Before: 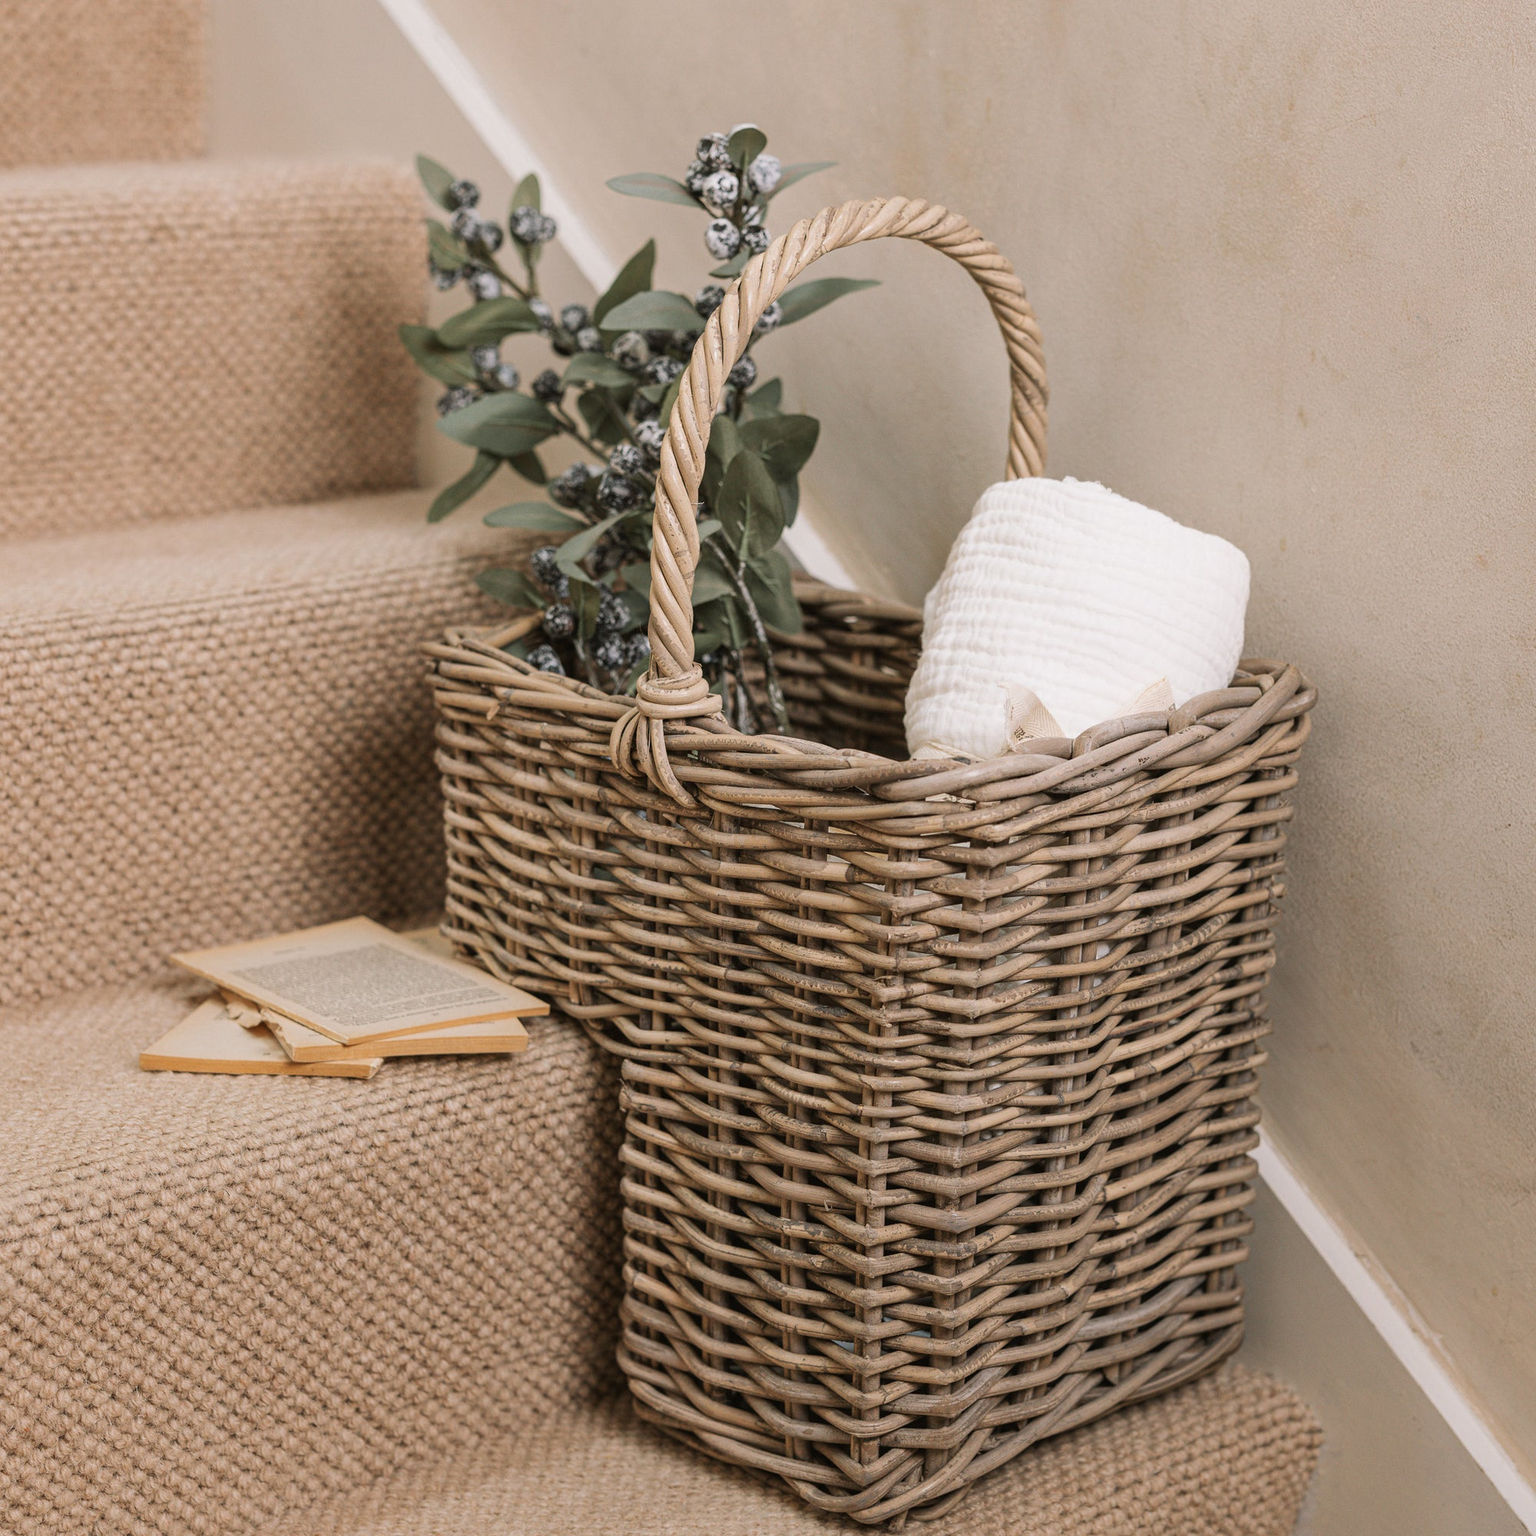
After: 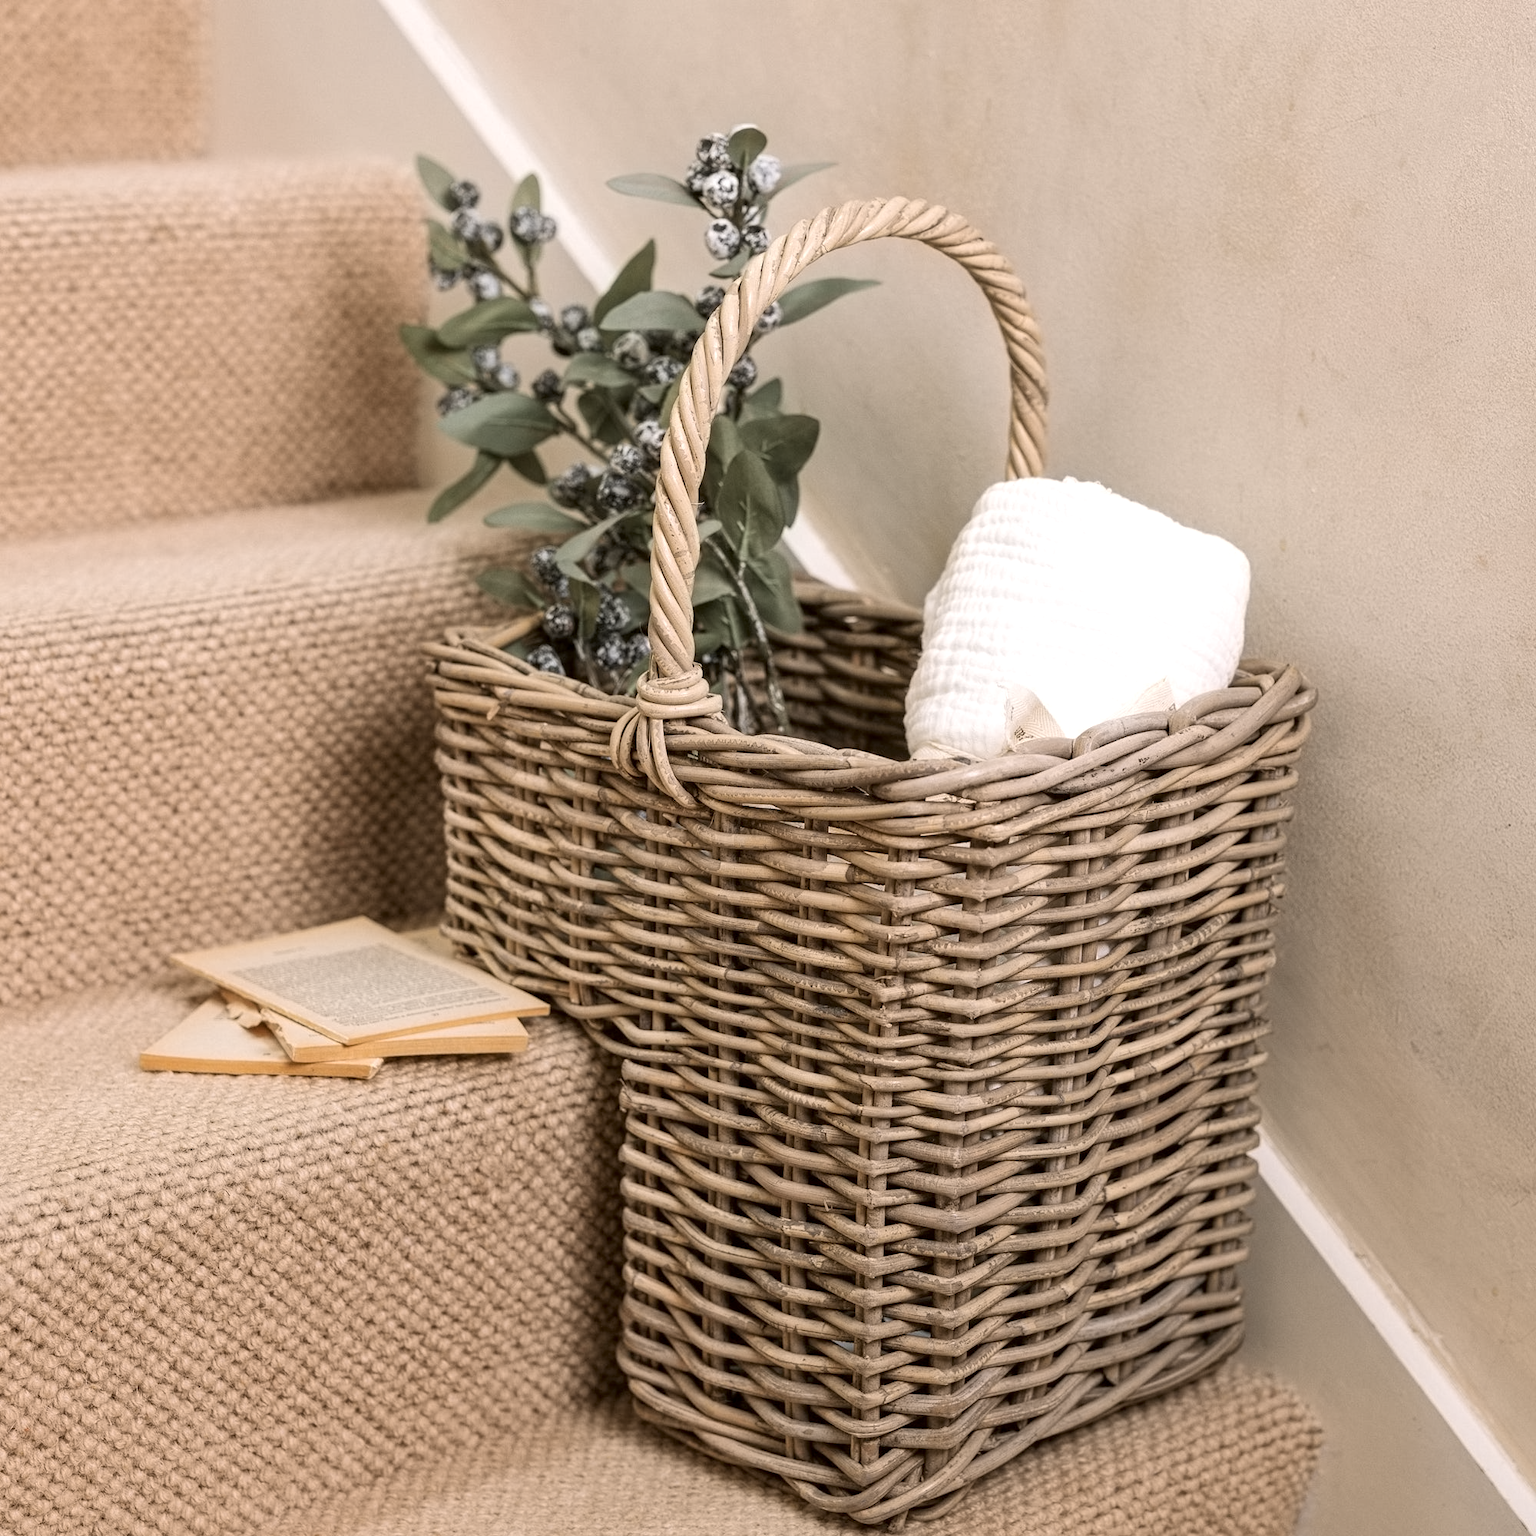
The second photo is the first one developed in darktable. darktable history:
contrast equalizer: y [[0.5 ×6], [0.5 ×6], [0.5 ×6], [0 ×6], [0, 0.039, 0.251, 0.29, 0.293, 0.292]]
exposure: black level correction 0.003, exposure 0.383 EV, compensate highlight preservation false
